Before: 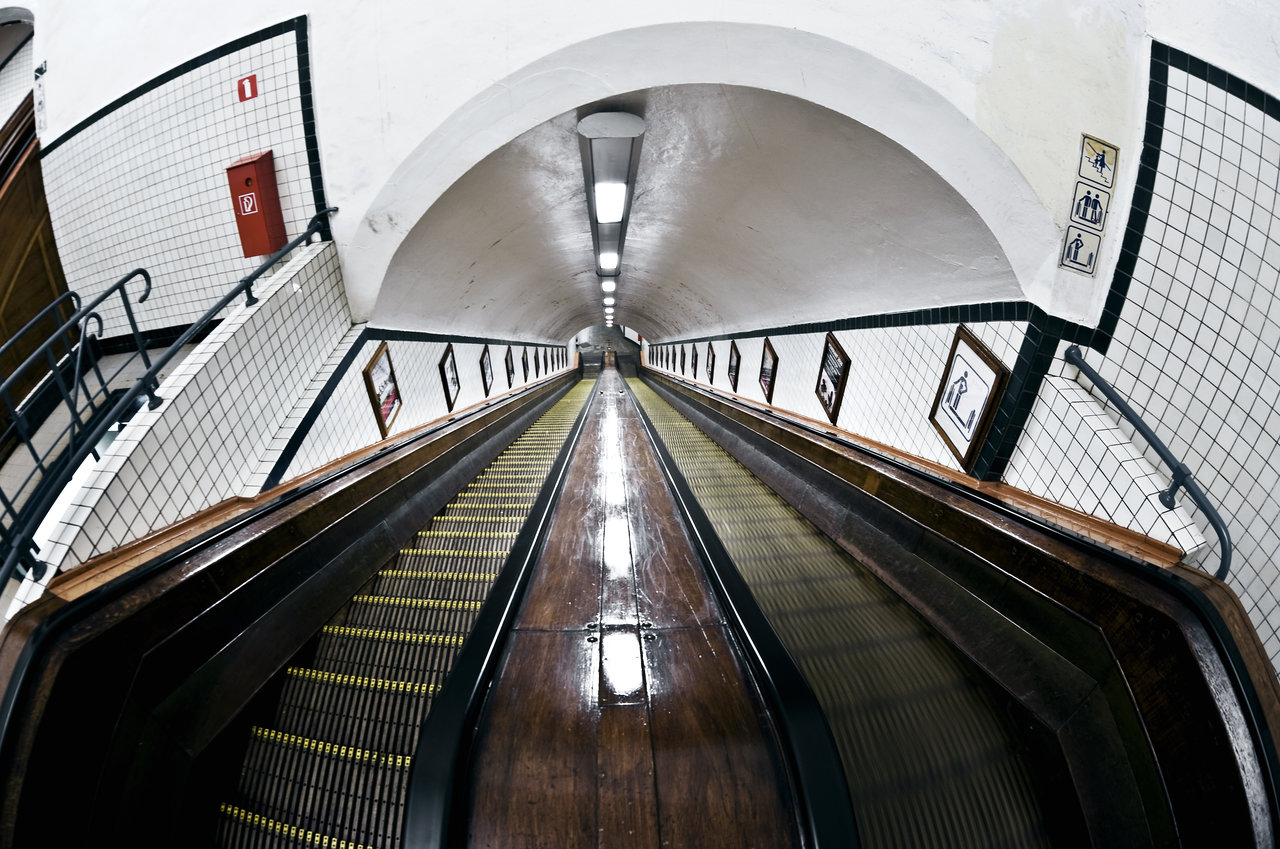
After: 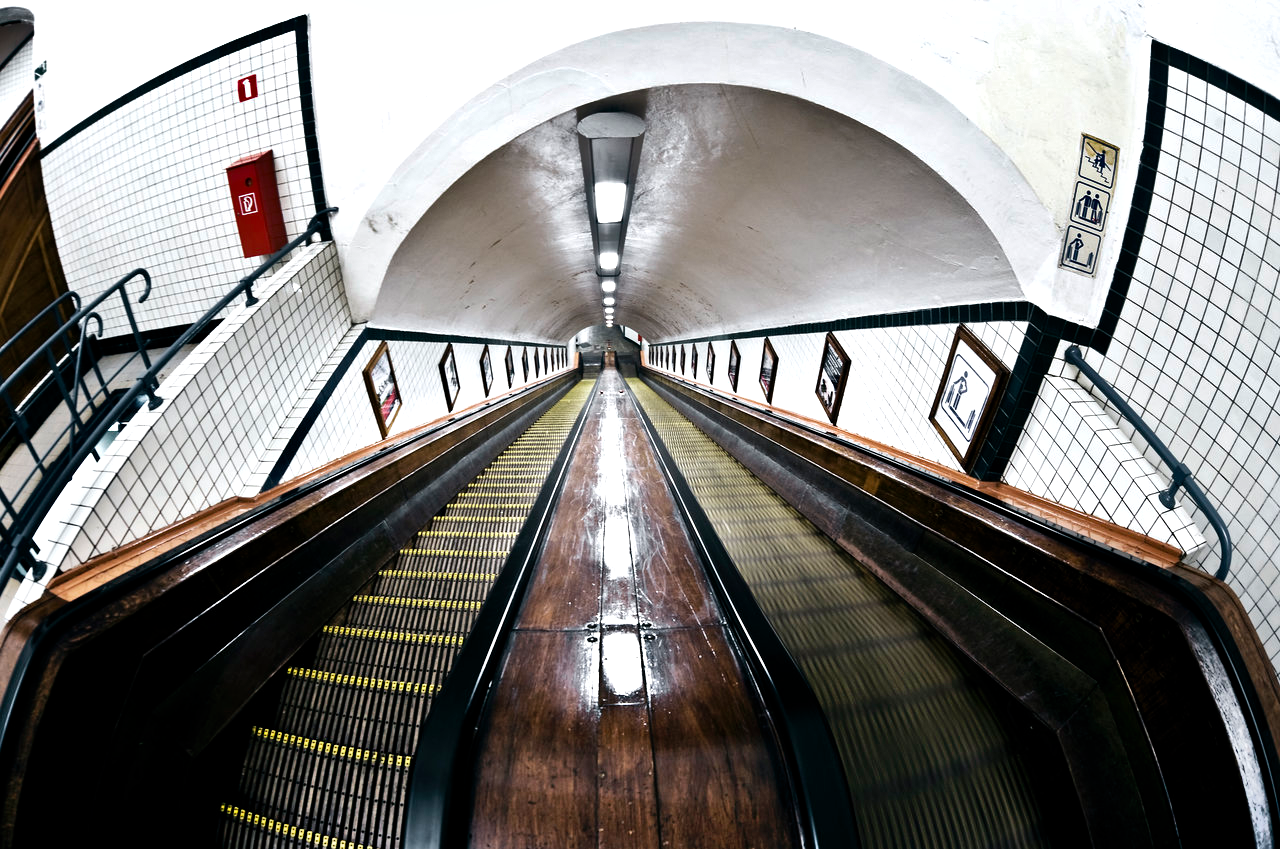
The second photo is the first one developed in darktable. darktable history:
tone equalizer: -8 EV -0.379 EV, -7 EV -0.409 EV, -6 EV -0.364 EV, -5 EV -0.207 EV, -3 EV 0.209 EV, -2 EV 0.362 EV, -1 EV 0.387 EV, +0 EV 0.393 EV, mask exposure compensation -0.492 EV
shadows and highlights: low approximation 0.01, soften with gaussian
